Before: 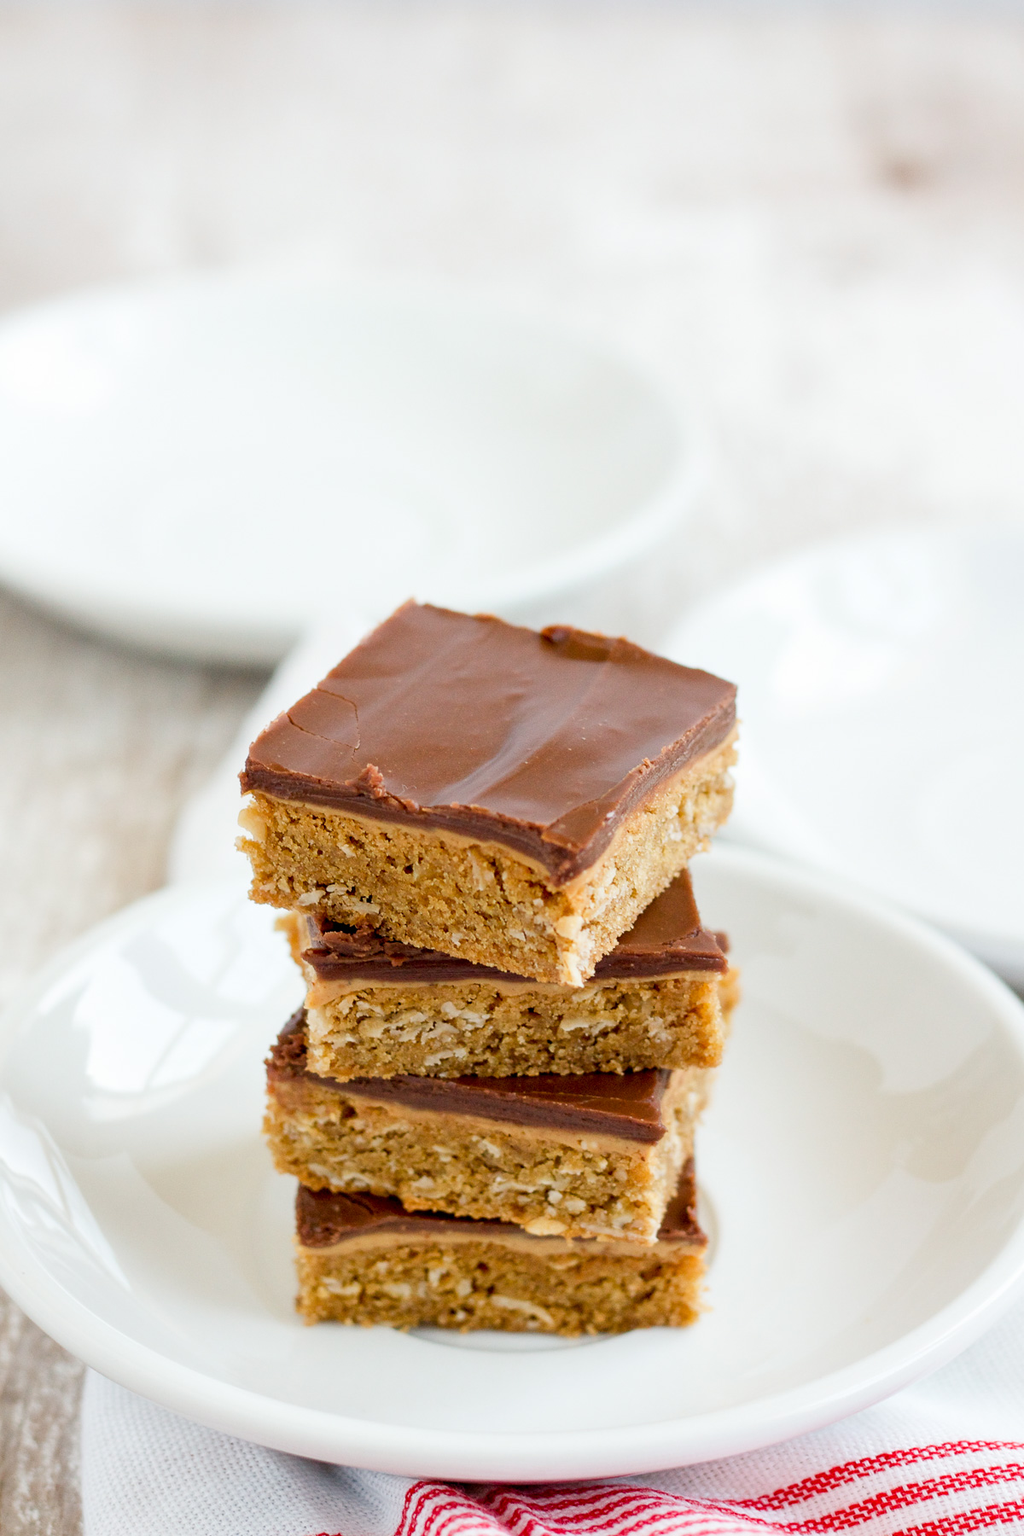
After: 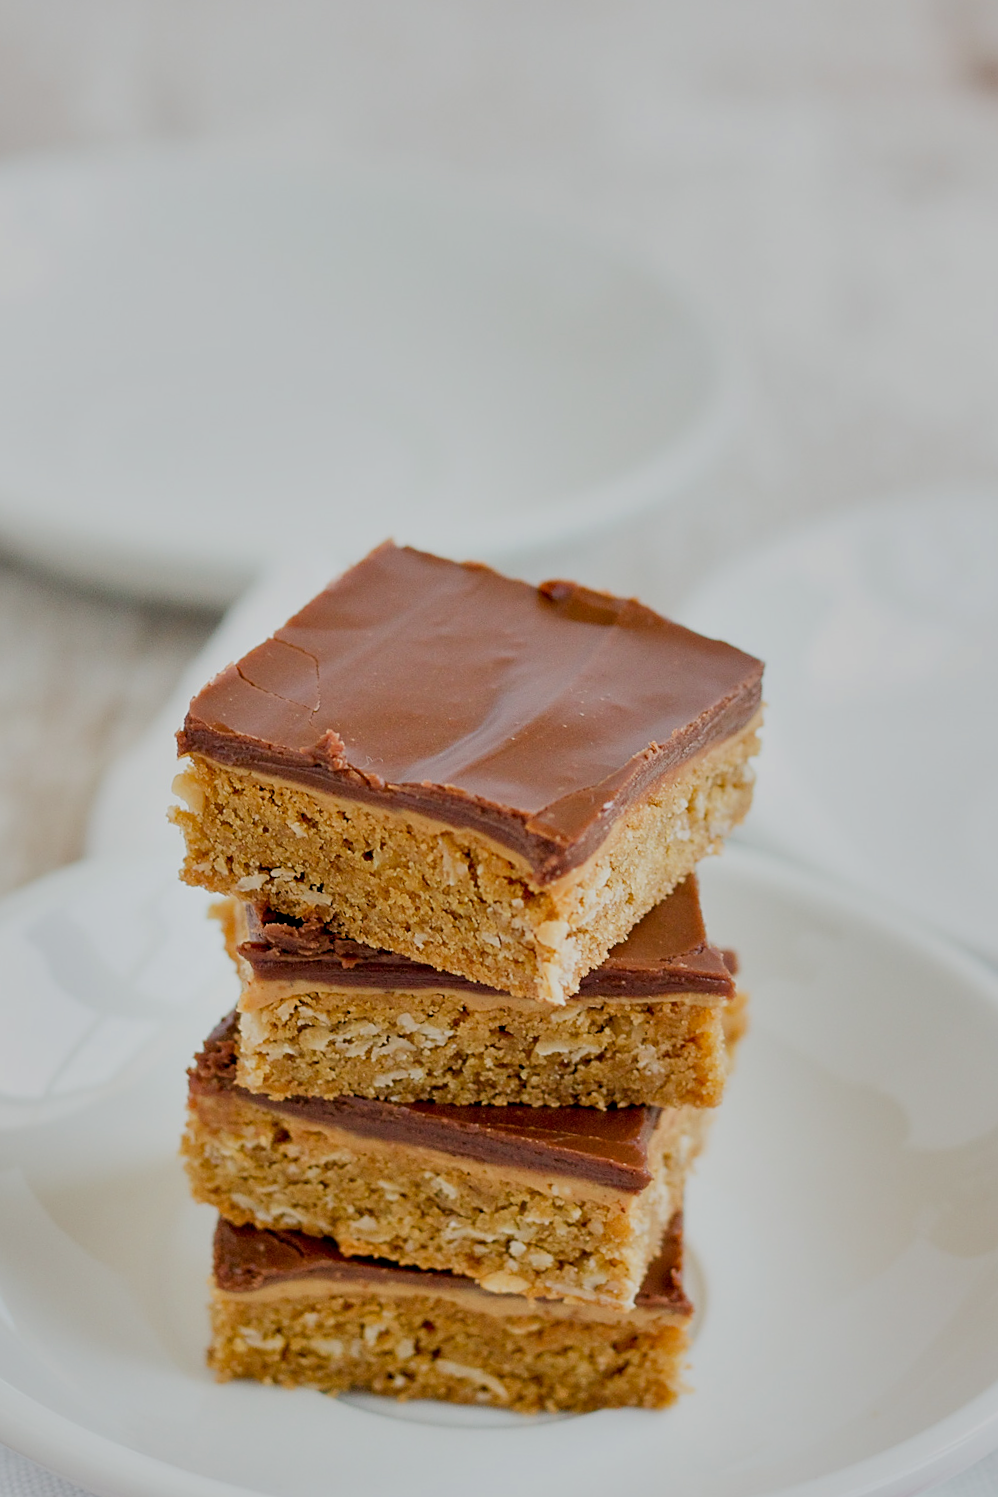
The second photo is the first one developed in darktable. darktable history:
crop and rotate: angle -3.27°, left 5.211%, top 5.211%, right 4.607%, bottom 4.607%
shadows and highlights: shadows 22.7, highlights -48.71, soften with gaussian
sharpen: on, module defaults
filmic rgb: middle gray luminance 18.42%, black relative exposure -10.5 EV, white relative exposure 3.4 EV, threshold 6 EV, target black luminance 0%, hardness 6.03, latitude 99%, contrast 0.847, shadows ↔ highlights balance 0.505%, add noise in highlights 0, preserve chrominance max RGB, color science v3 (2019), use custom middle-gray values true, iterations of high-quality reconstruction 0, contrast in highlights soft, enable highlight reconstruction true
